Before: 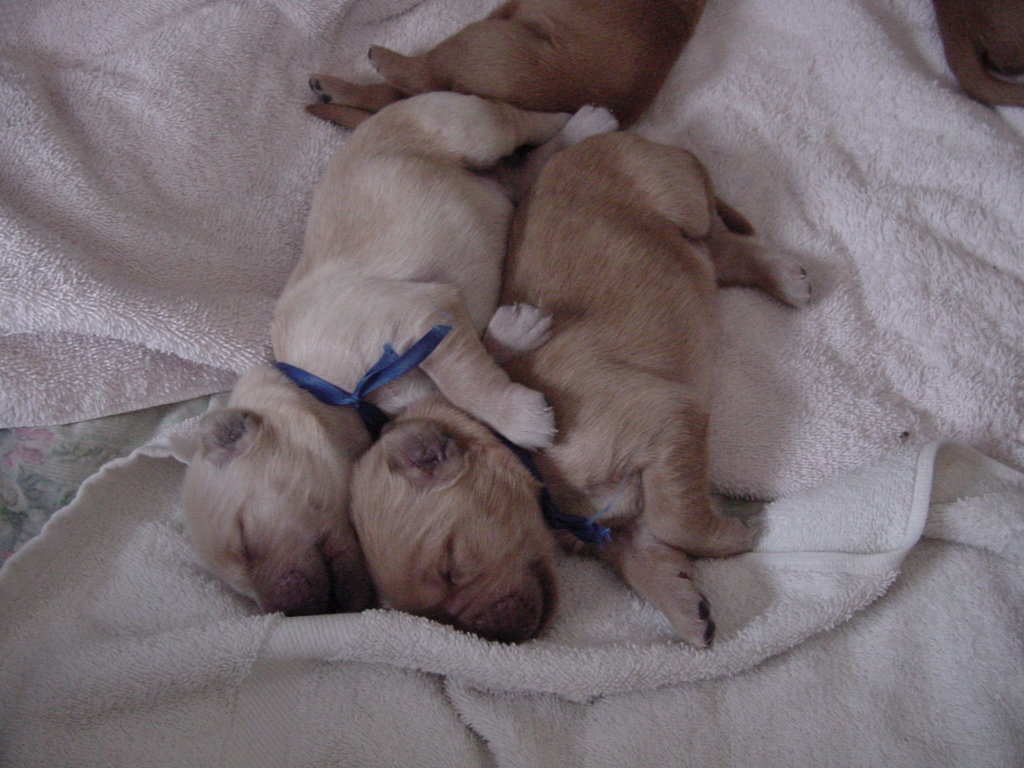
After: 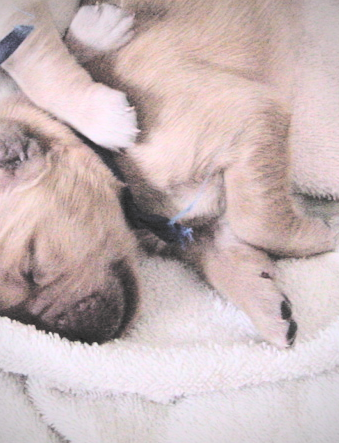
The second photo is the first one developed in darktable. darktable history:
rgb curve: curves: ch0 [(0, 0) (0.21, 0.15) (0.24, 0.21) (0.5, 0.75) (0.75, 0.96) (0.89, 0.99) (1, 1)]; ch1 [(0, 0.02) (0.21, 0.13) (0.25, 0.2) (0.5, 0.67) (0.75, 0.9) (0.89, 0.97) (1, 1)]; ch2 [(0, 0.02) (0.21, 0.13) (0.25, 0.2) (0.5, 0.67) (0.75, 0.9) (0.89, 0.97) (1, 1)], compensate middle gray true
crop: left 40.878%, top 39.176%, right 25.993%, bottom 3.081%
contrast brightness saturation: brightness 1
vignetting: fall-off radius 60.65%
